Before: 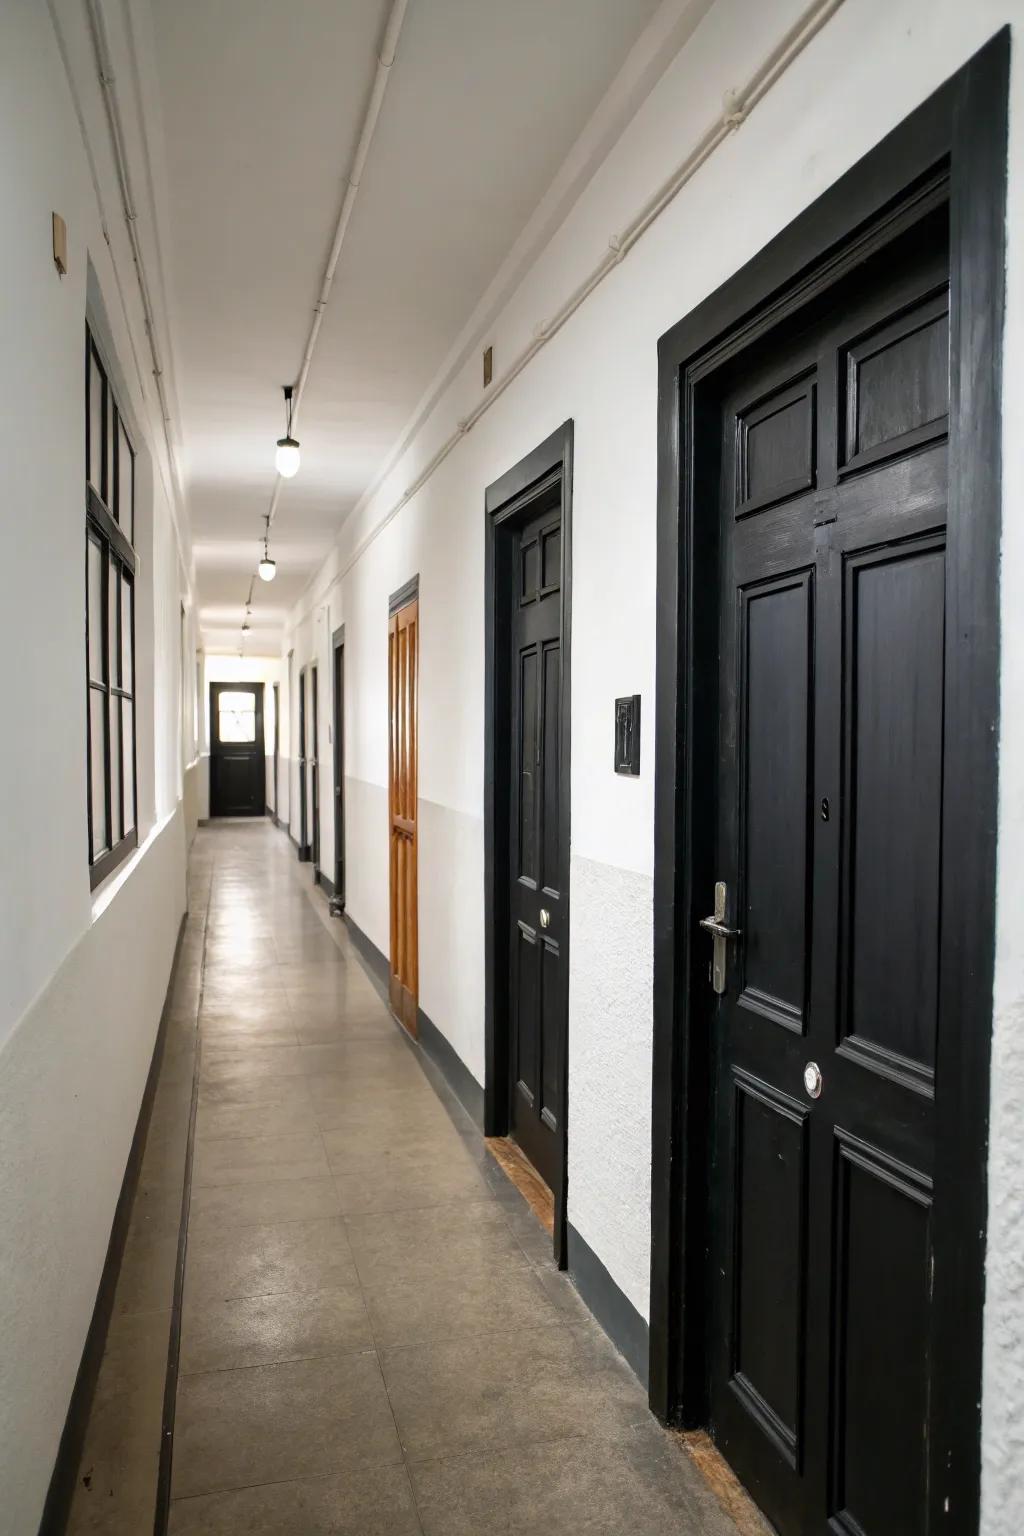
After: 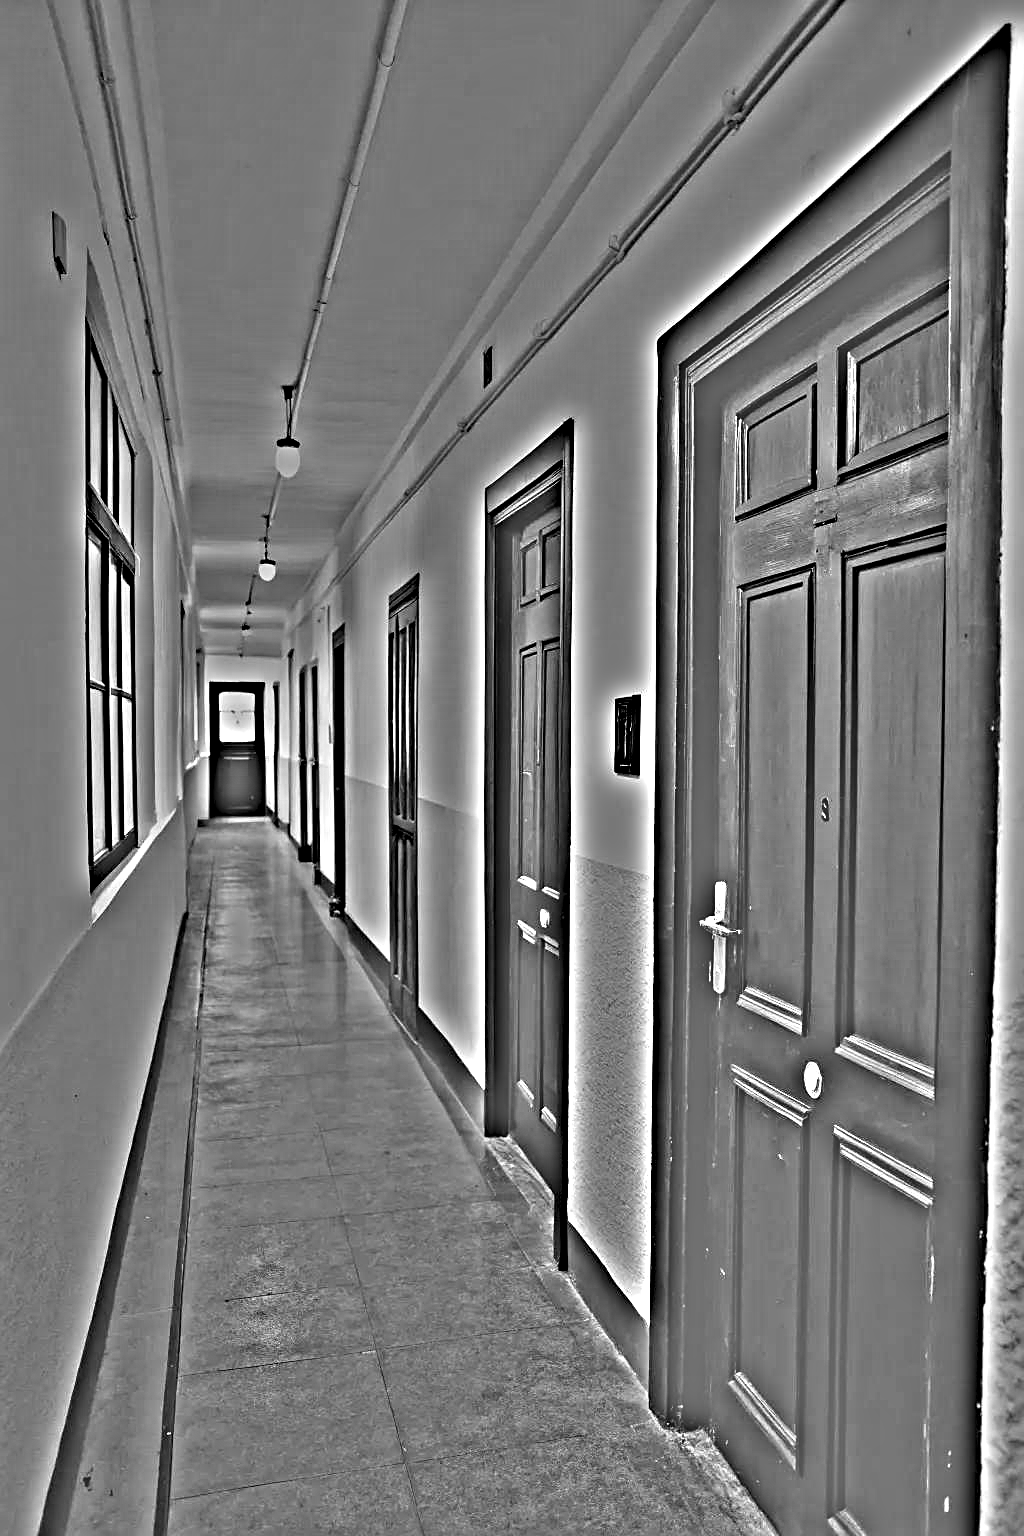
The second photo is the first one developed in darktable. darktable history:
highpass: on, module defaults
color zones: curves: ch0 [(0.25, 0.5) (0.347, 0.092) (0.75, 0.5)]; ch1 [(0.25, 0.5) (0.33, 0.51) (0.75, 0.5)]
sharpen: on, module defaults
